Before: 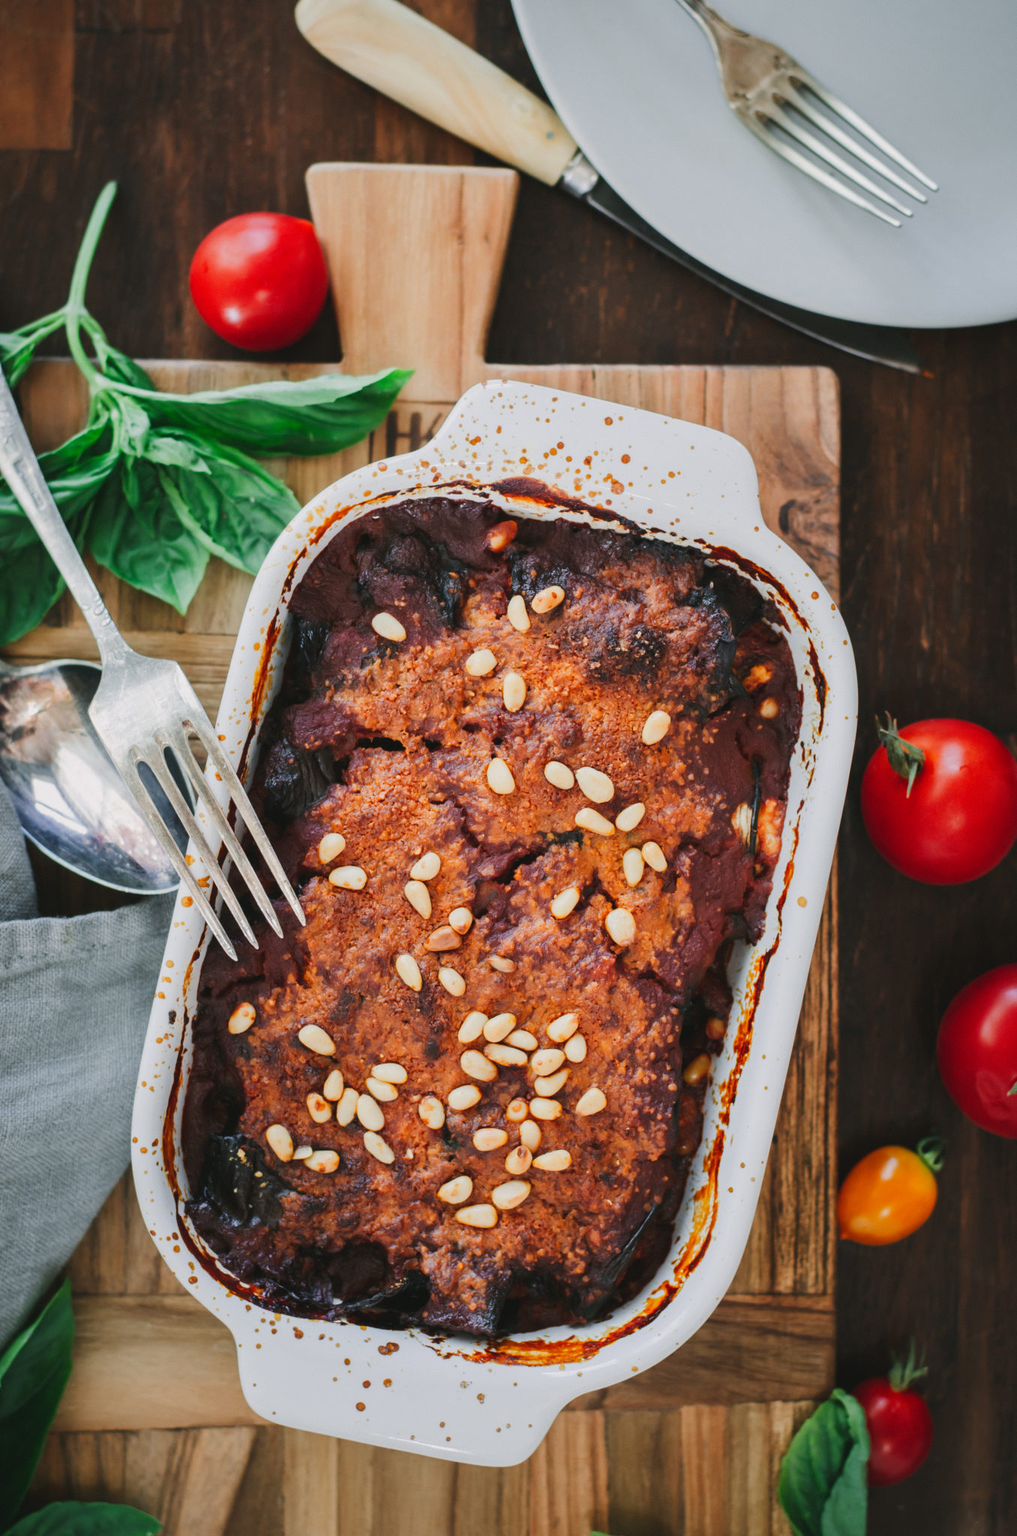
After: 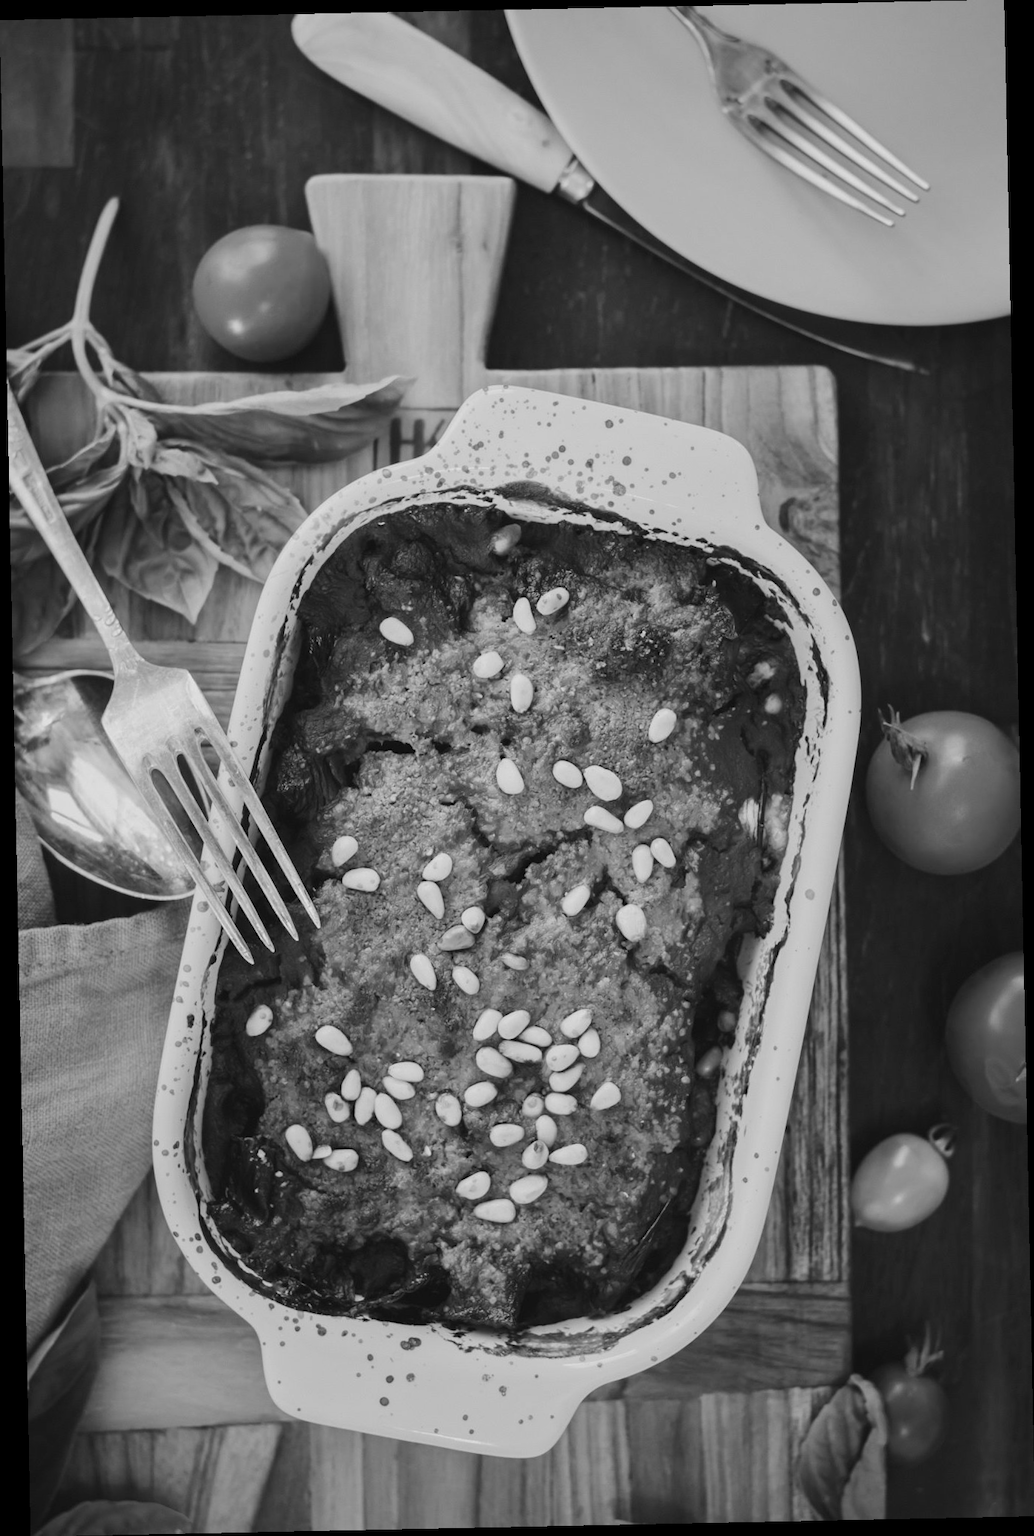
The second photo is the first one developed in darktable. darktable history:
rotate and perspective: rotation -1.17°, automatic cropping off
monochrome: a 30.25, b 92.03
